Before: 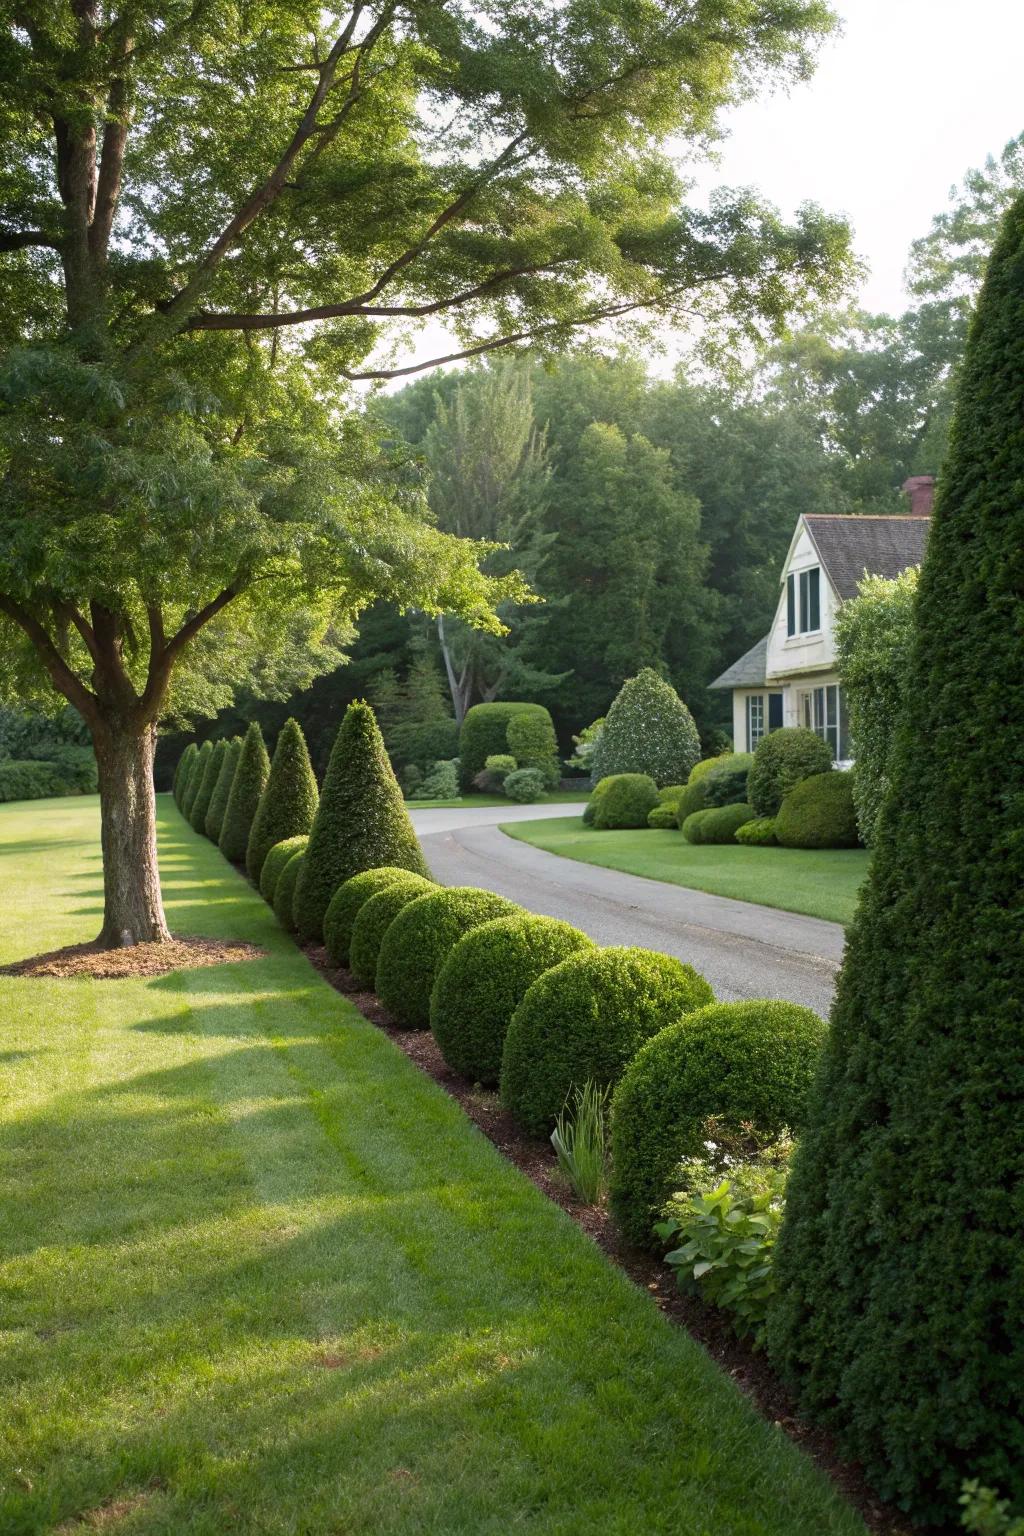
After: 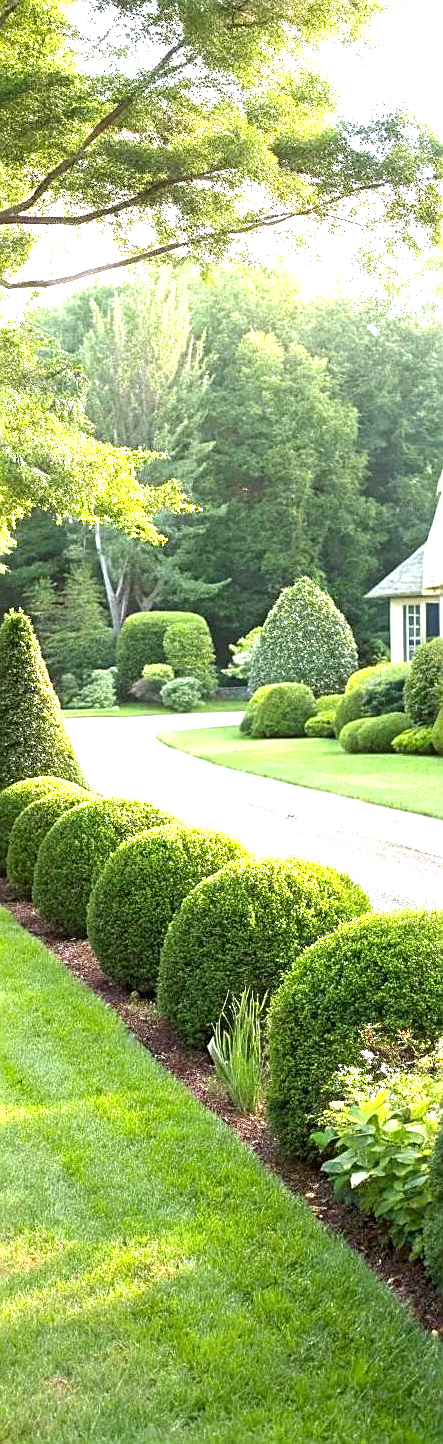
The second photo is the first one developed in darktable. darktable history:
exposure: black level correction 0.001, exposure 1.858 EV, compensate highlight preservation false
sharpen: on, module defaults
crop: left 33.506%, top 5.947%, right 23.14%
